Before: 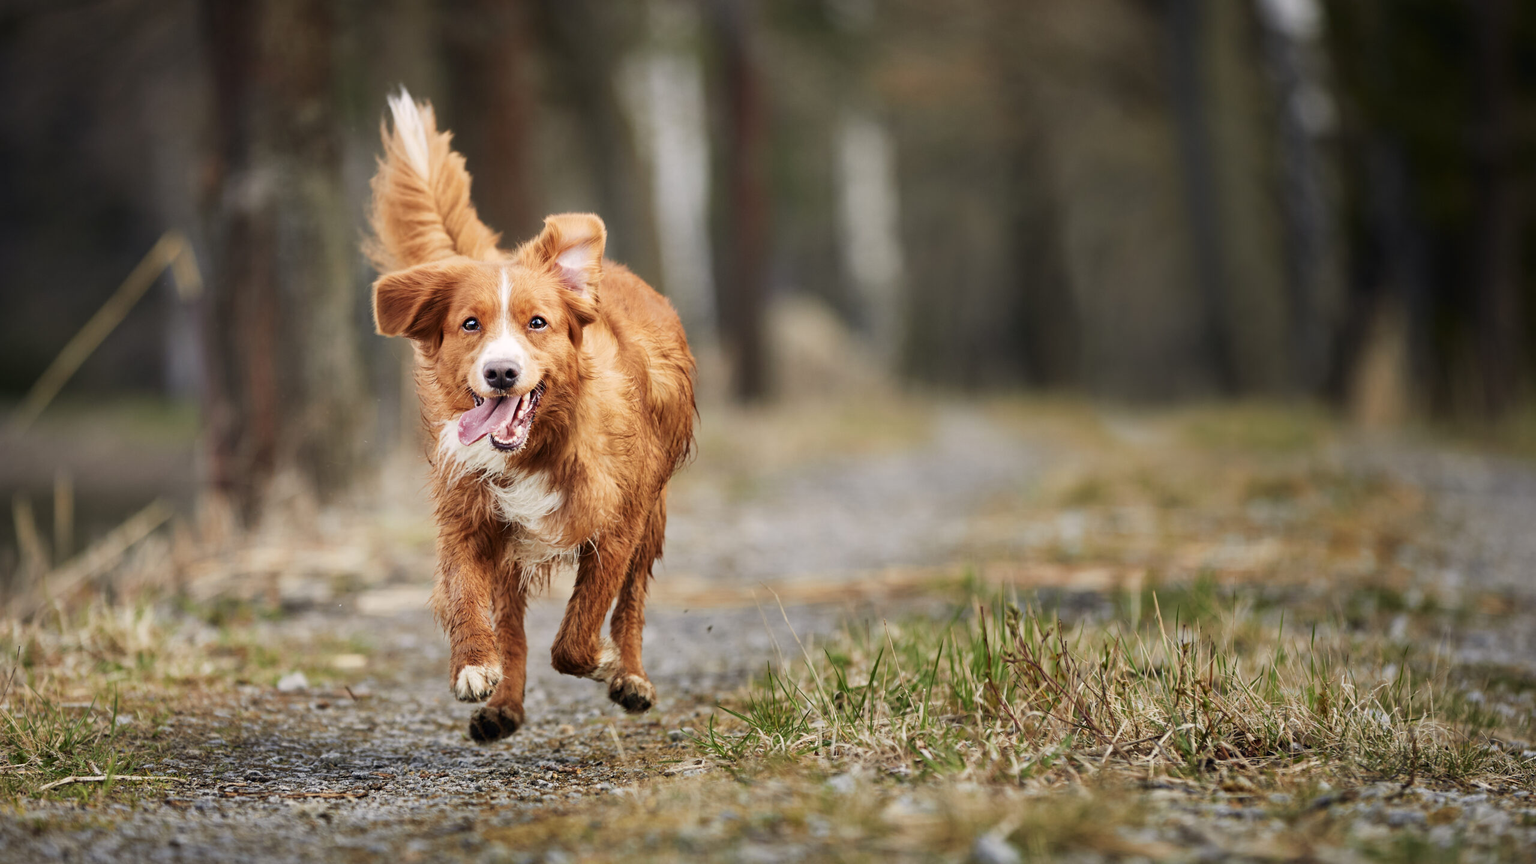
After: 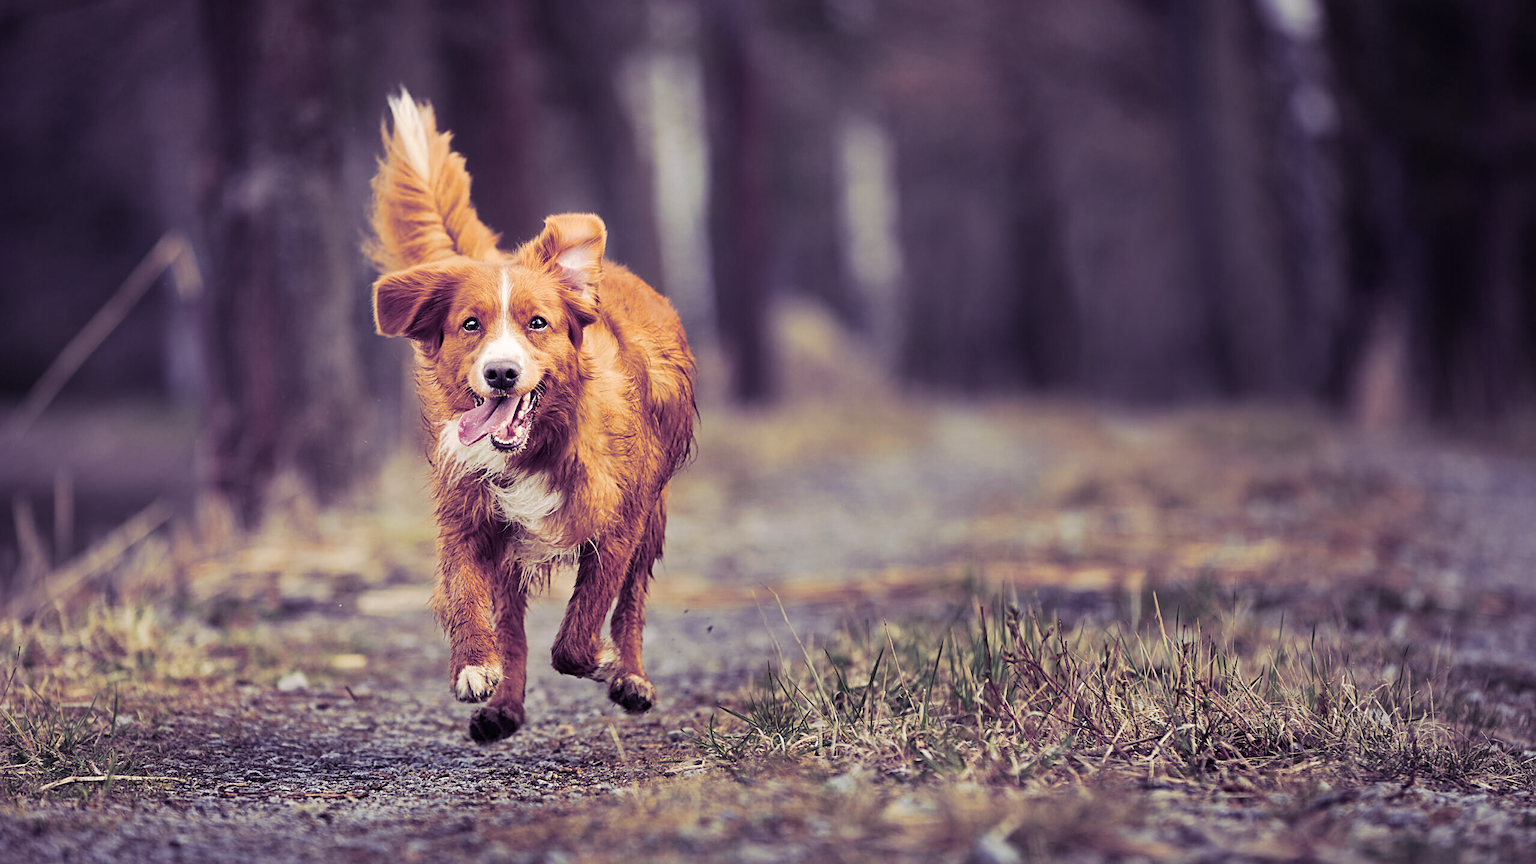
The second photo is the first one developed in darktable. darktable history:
shadows and highlights: shadows 30.63, highlights -63.22, shadows color adjustment 98%, highlights color adjustment 58.61%, soften with gaussian
sharpen: on, module defaults
split-toning: shadows › hue 255.6°, shadows › saturation 0.66, highlights › hue 43.2°, highlights › saturation 0.68, balance -50.1
